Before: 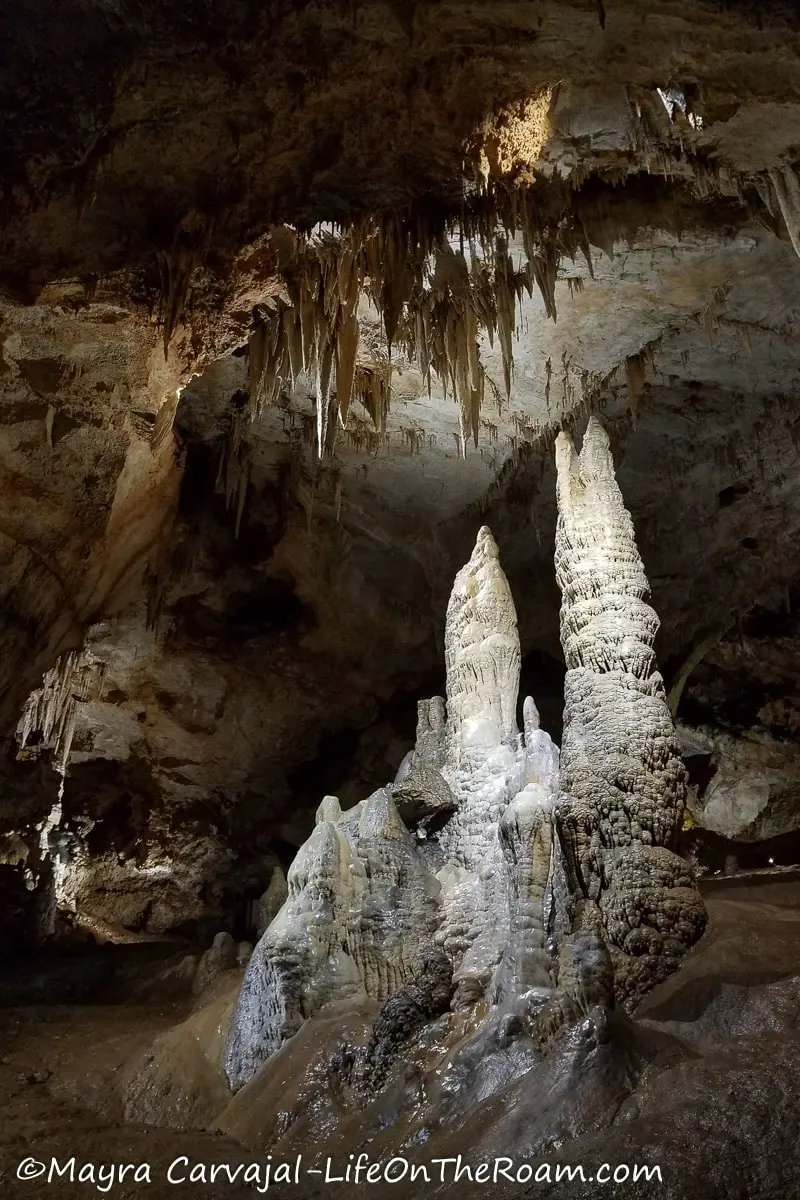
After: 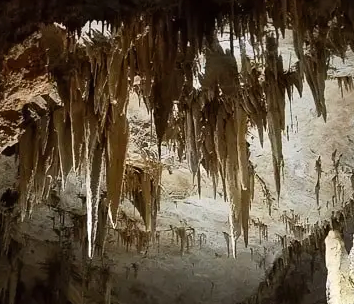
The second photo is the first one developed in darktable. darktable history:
crop: left 28.825%, top 16.78%, right 26.832%, bottom 57.836%
contrast brightness saturation: contrast 0.201, brightness 0.141, saturation 0.14
